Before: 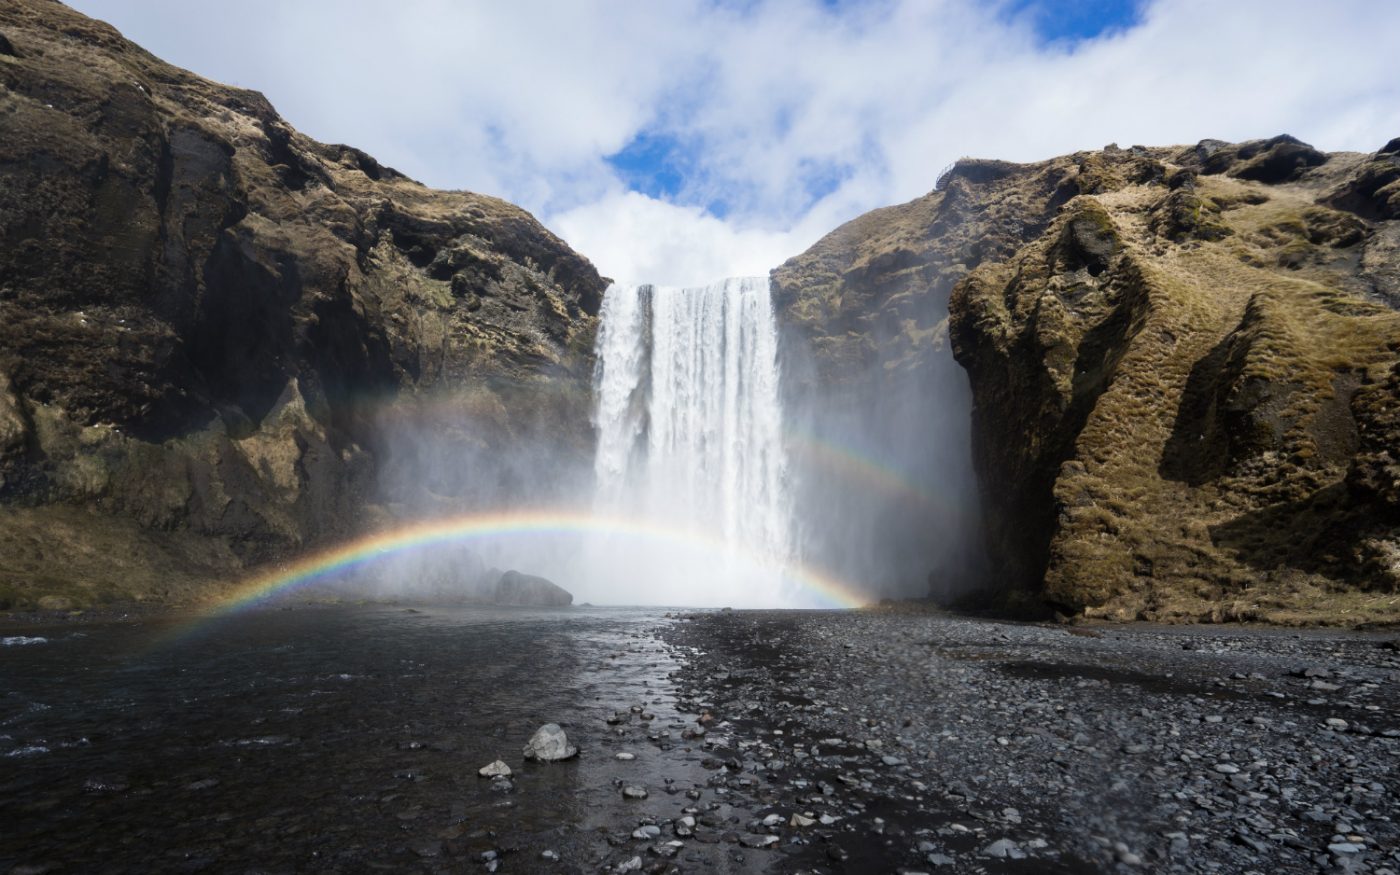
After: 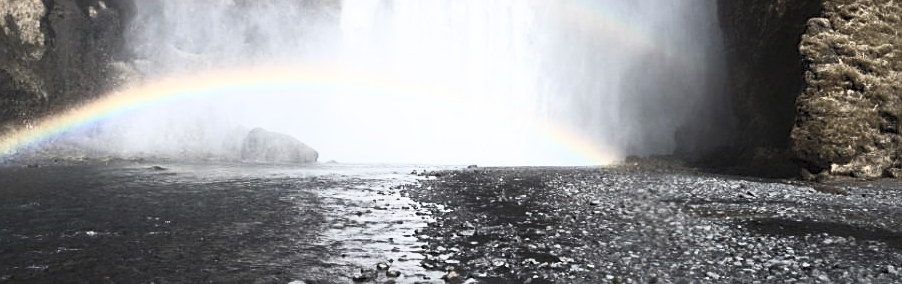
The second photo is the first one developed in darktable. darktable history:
sharpen: on, module defaults
contrast brightness saturation: contrast 0.559, brightness 0.575, saturation -0.343
crop: left 18.149%, top 50.639%, right 17.361%, bottom 16.82%
